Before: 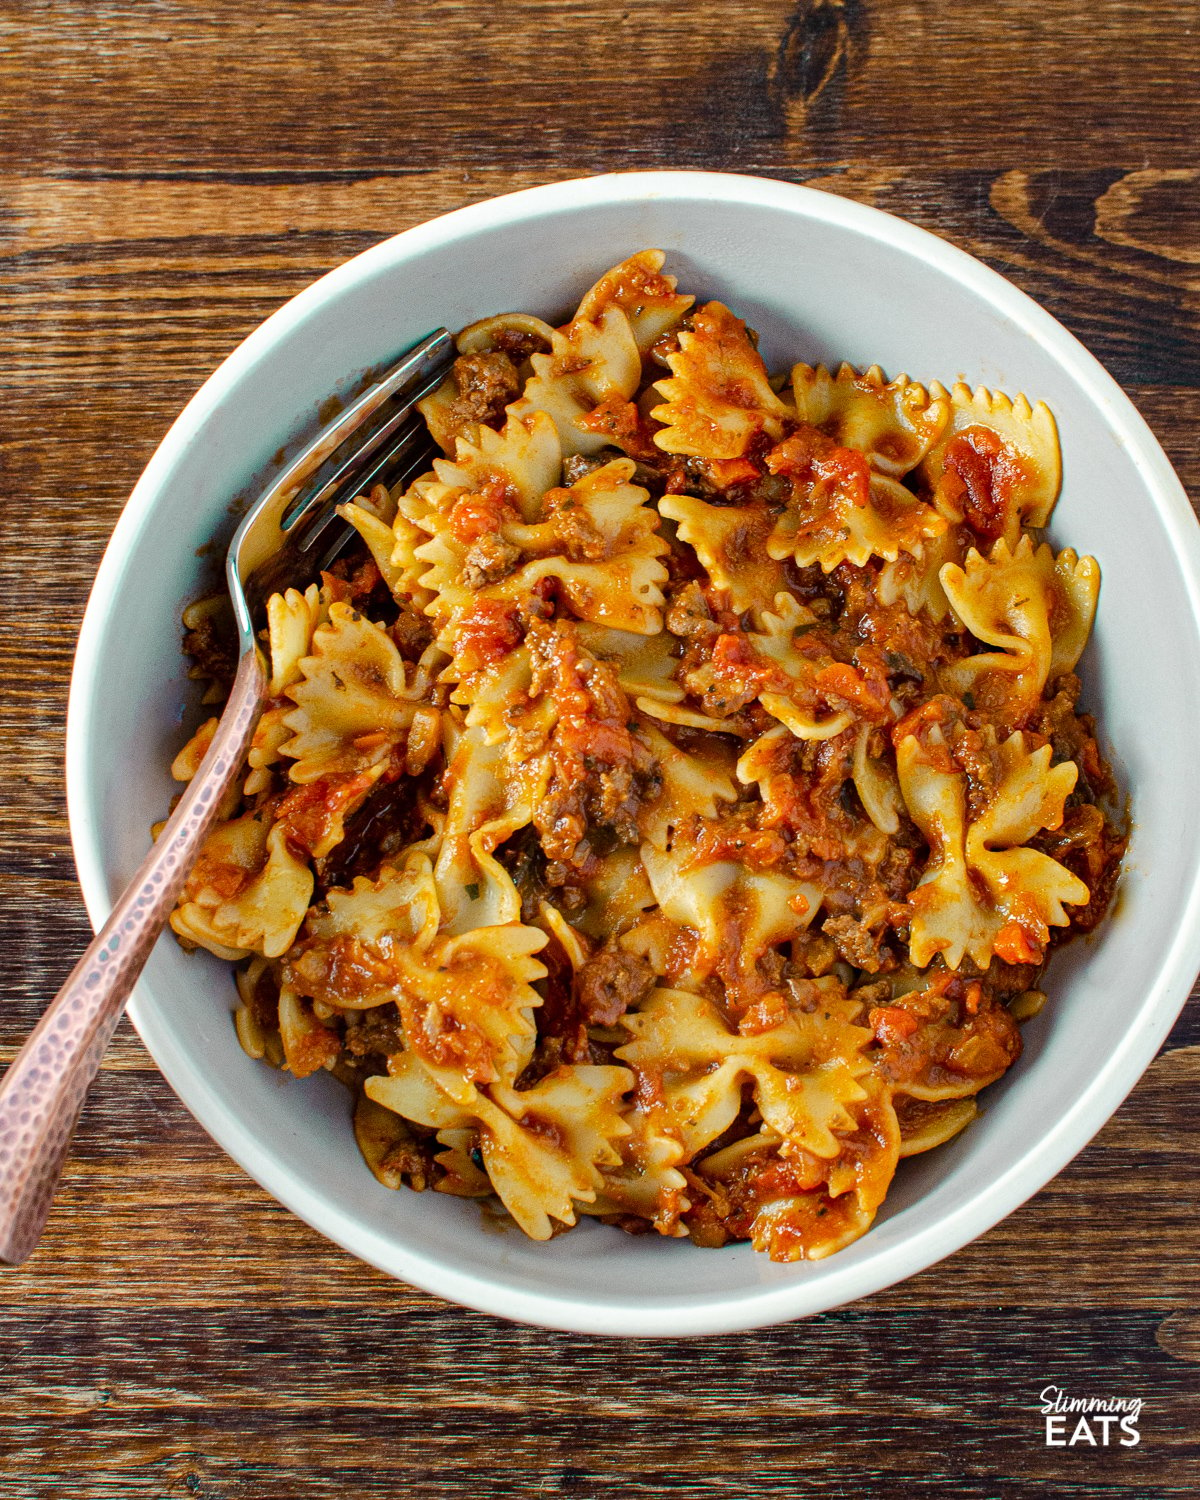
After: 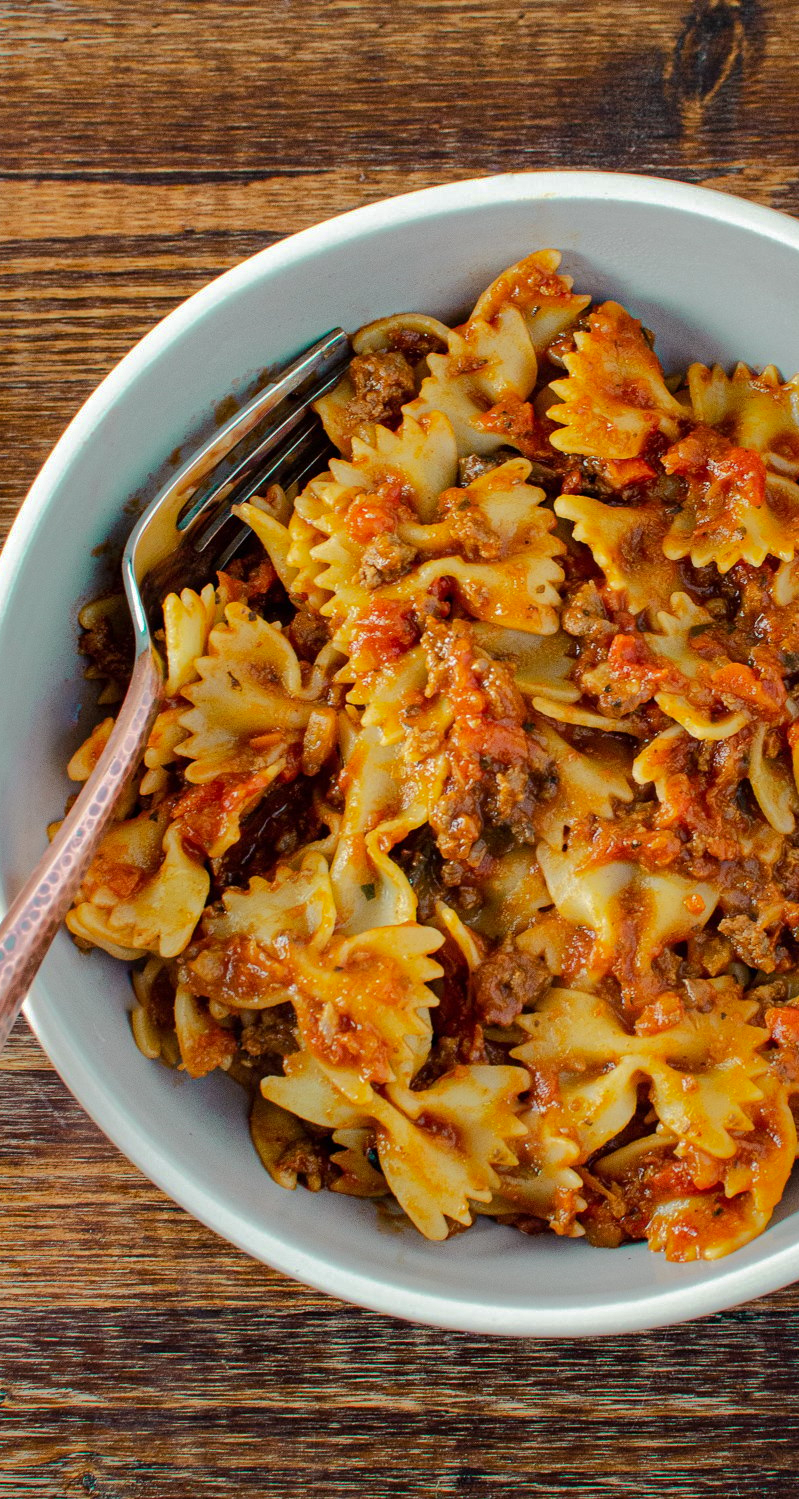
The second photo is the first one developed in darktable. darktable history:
contrast brightness saturation: contrast 0.073
shadows and highlights: shadows 25.85, highlights -69.88
crop and rotate: left 8.697%, right 24.689%
